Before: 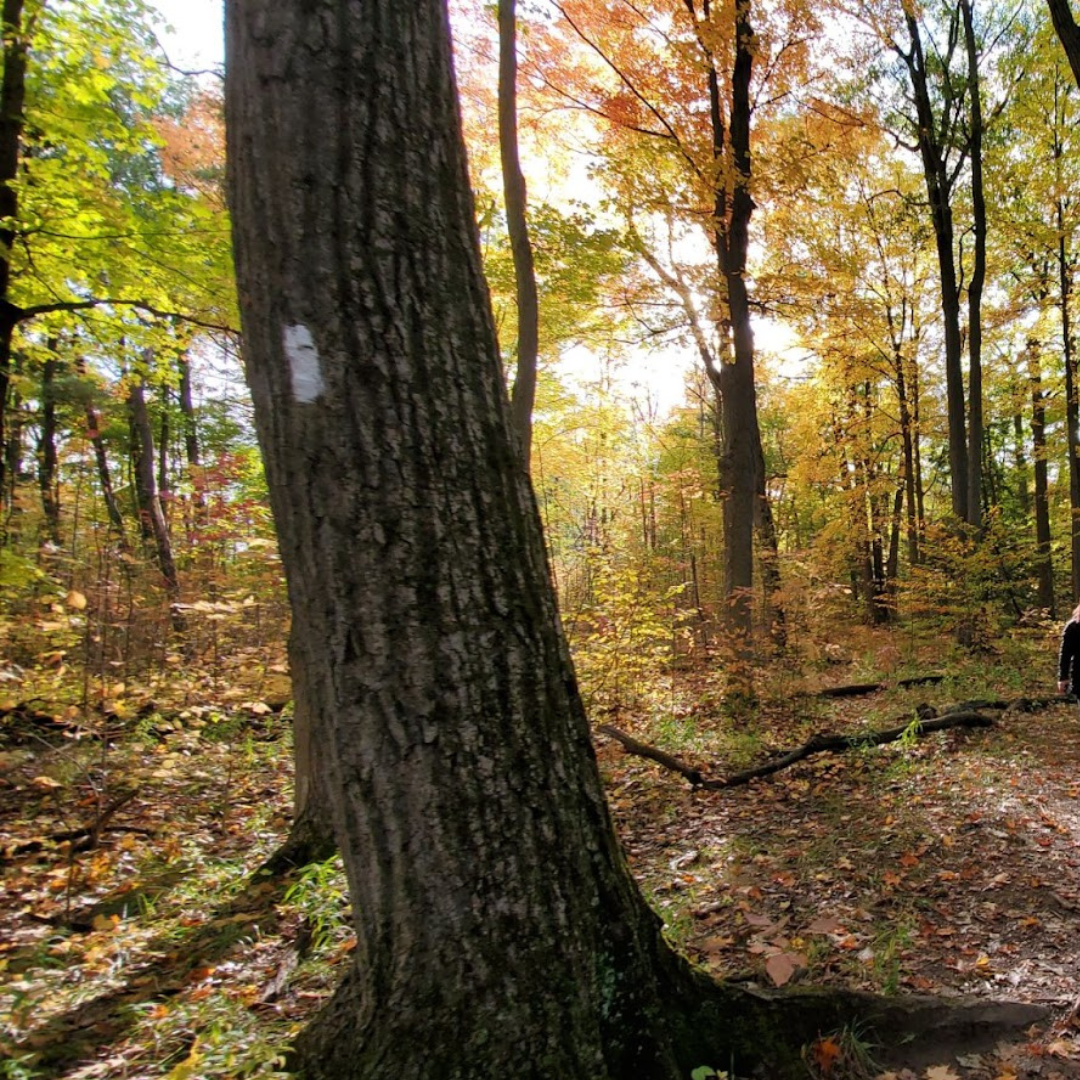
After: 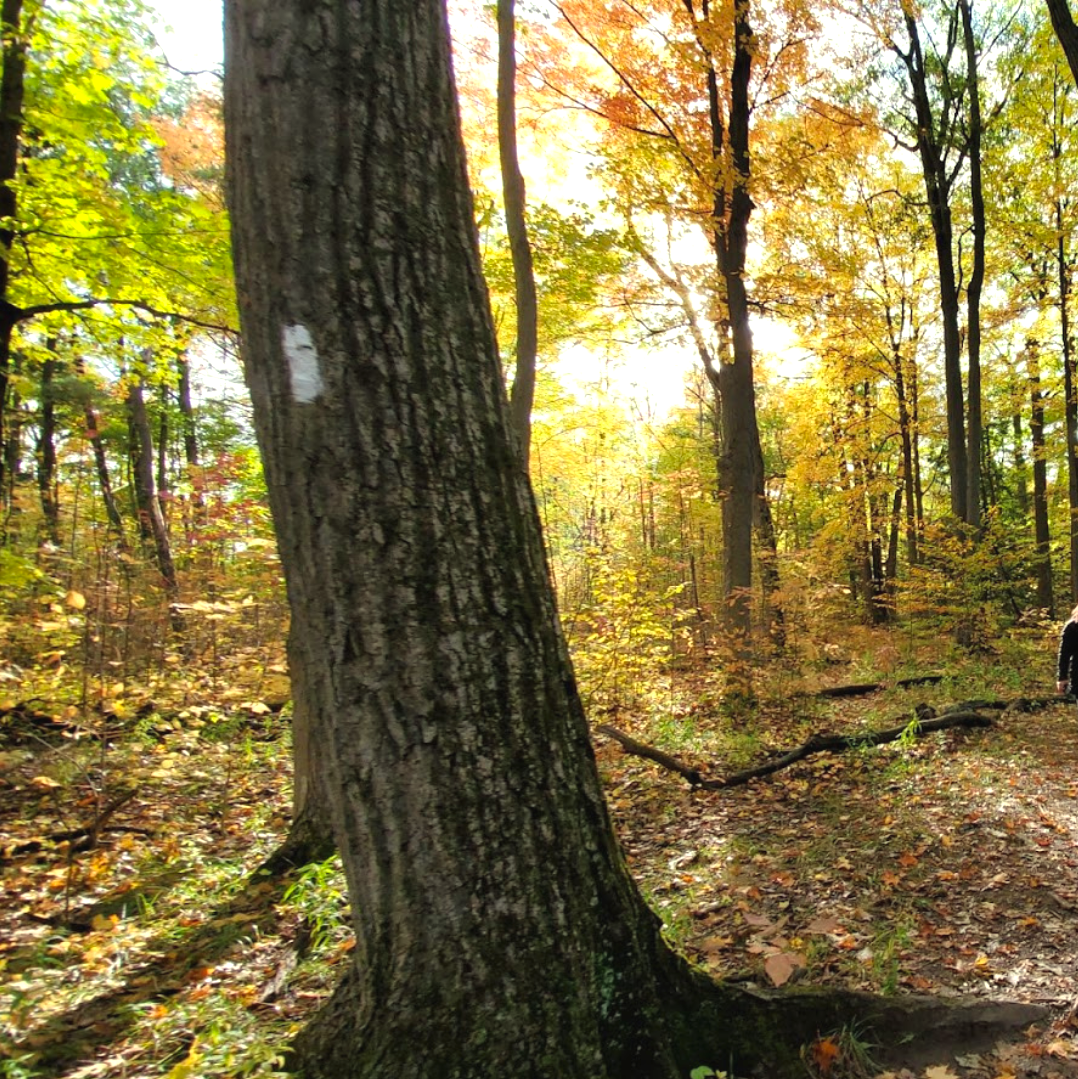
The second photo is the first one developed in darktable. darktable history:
exposure: black level correction -0.002, exposure 0.54 EV, compensate highlight preservation false
crop and rotate: left 0.126%
color correction: highlights a* -5.94, highlights b* 11.19
